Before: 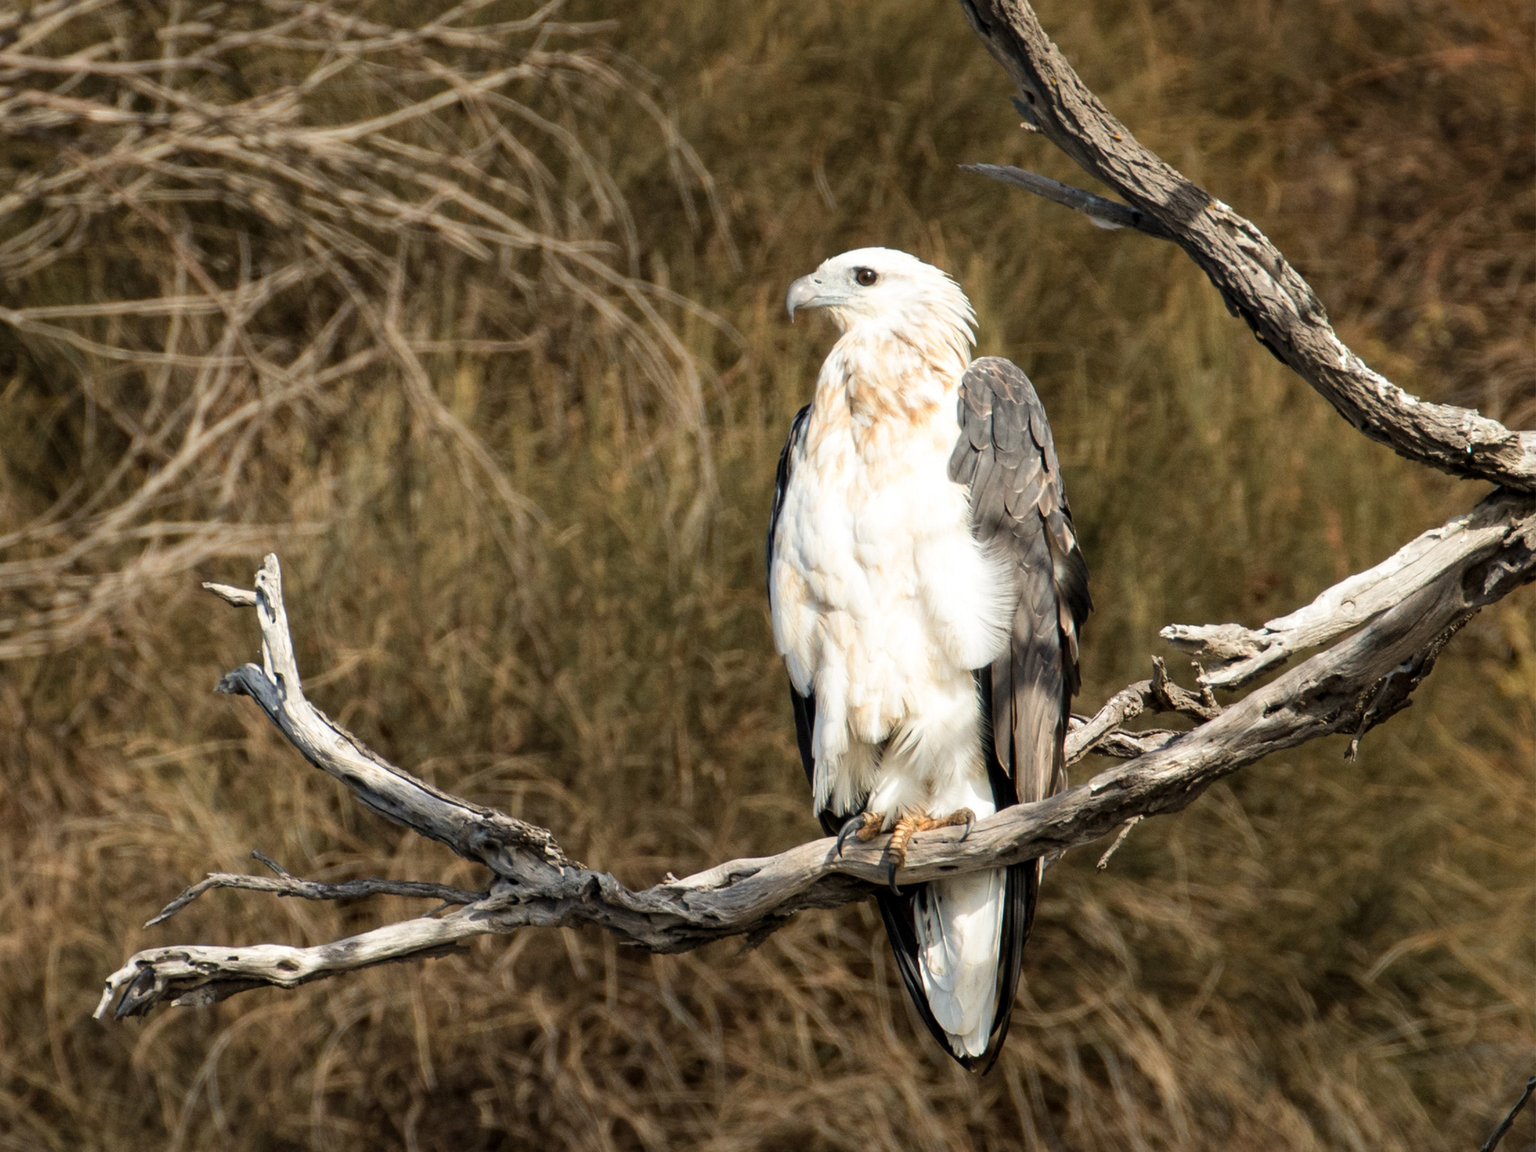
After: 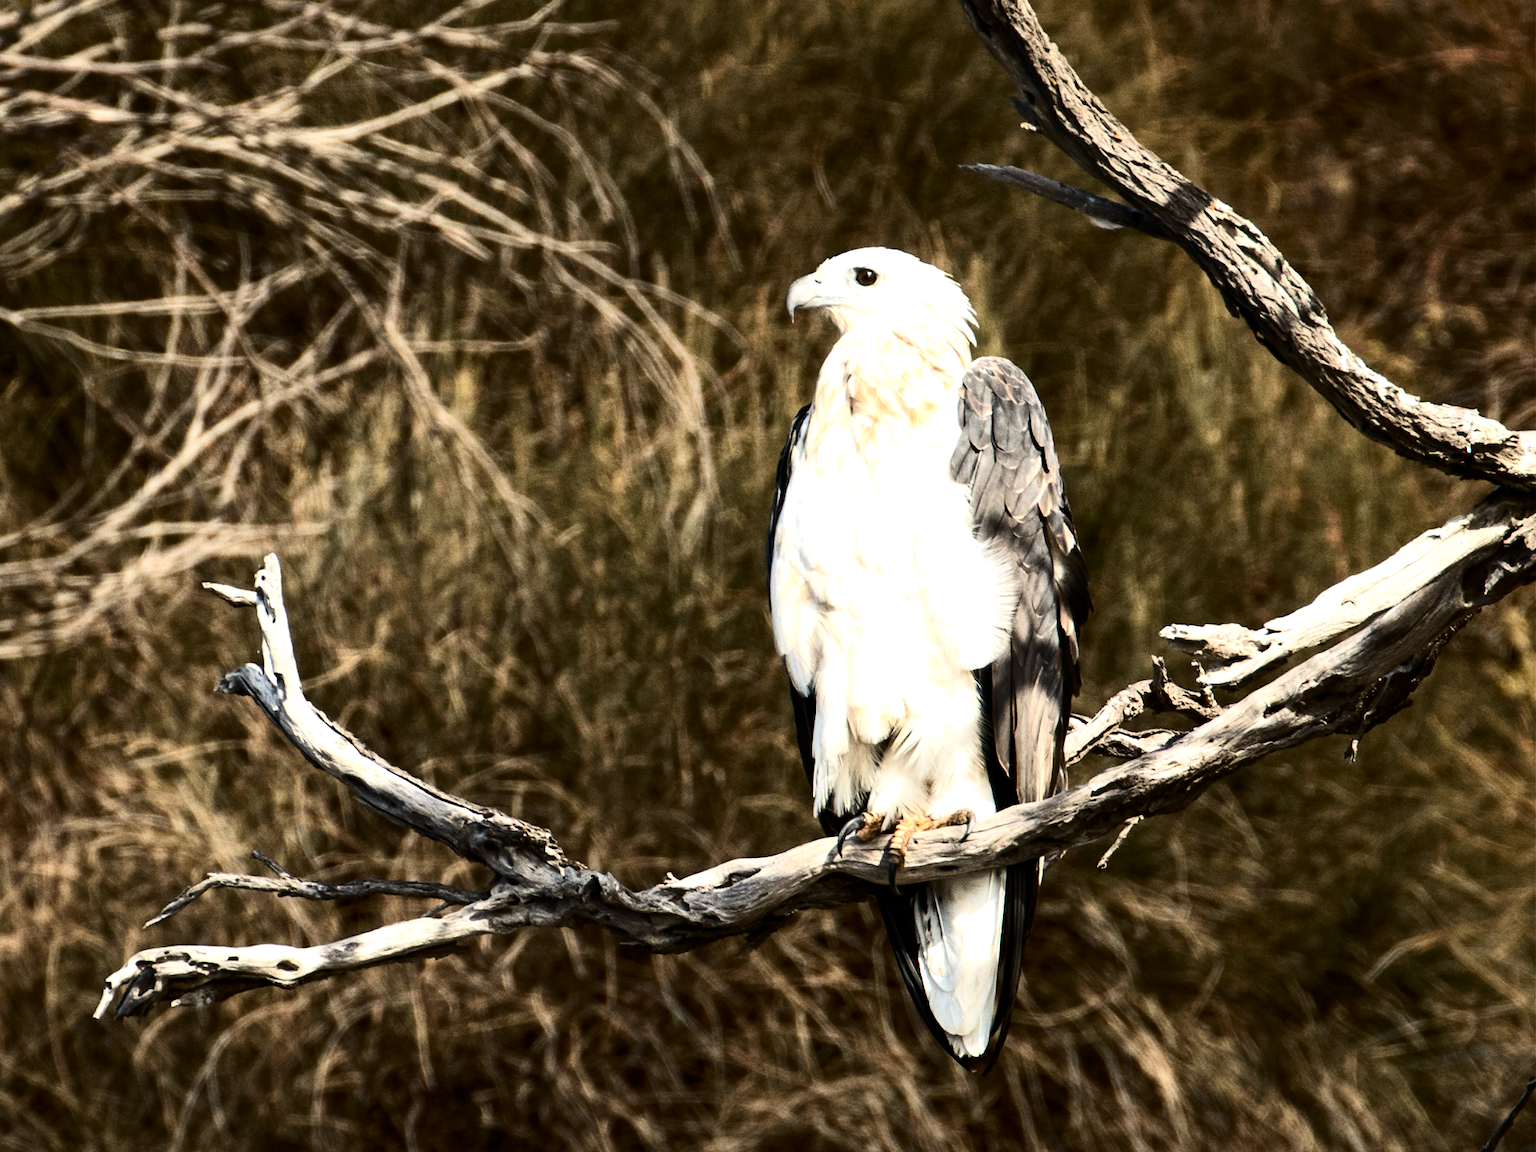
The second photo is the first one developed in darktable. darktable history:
tone equalizer: -8 EV -0.75 EV, -7 EV -0.696 EV, -6 EV -0.596 EV, -5 EV -0.371 EV, -3 EV 0.372 EV, -2 EV 0.6 EV, -1 EV 0.69 EV, +0 EV 0.752 EV, edges refinement/feathering 500, mask exposure compensation -1.57 EV, preserve details no
contrast brightness saturation: contrast 0.277
